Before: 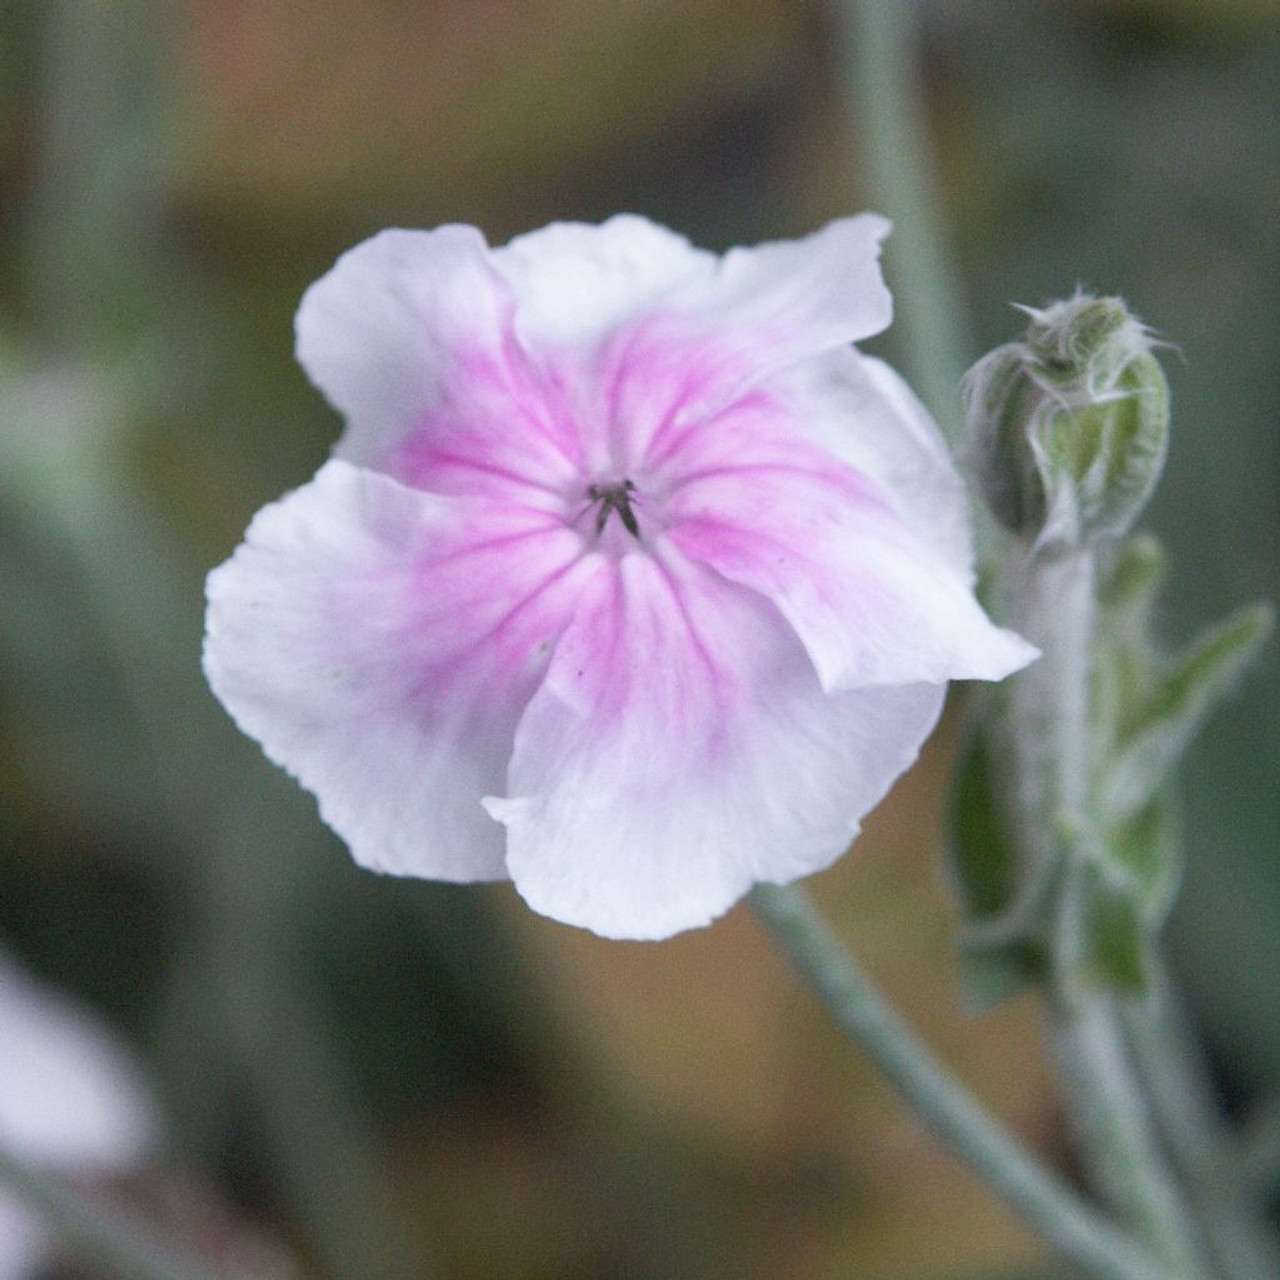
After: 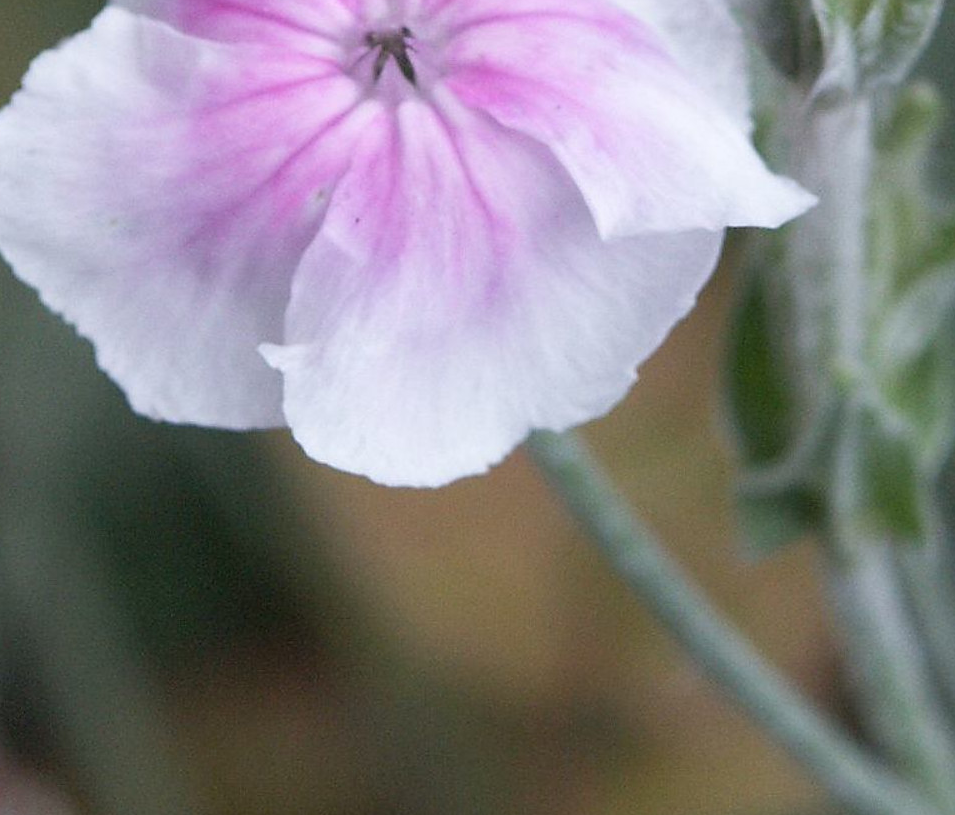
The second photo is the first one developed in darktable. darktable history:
sharpen: radius 1.849, amount 0.406, threshold 1.281
crop and rotate: left 17.459%, top 35.411%, right 7.888%, bottom 0.911%
